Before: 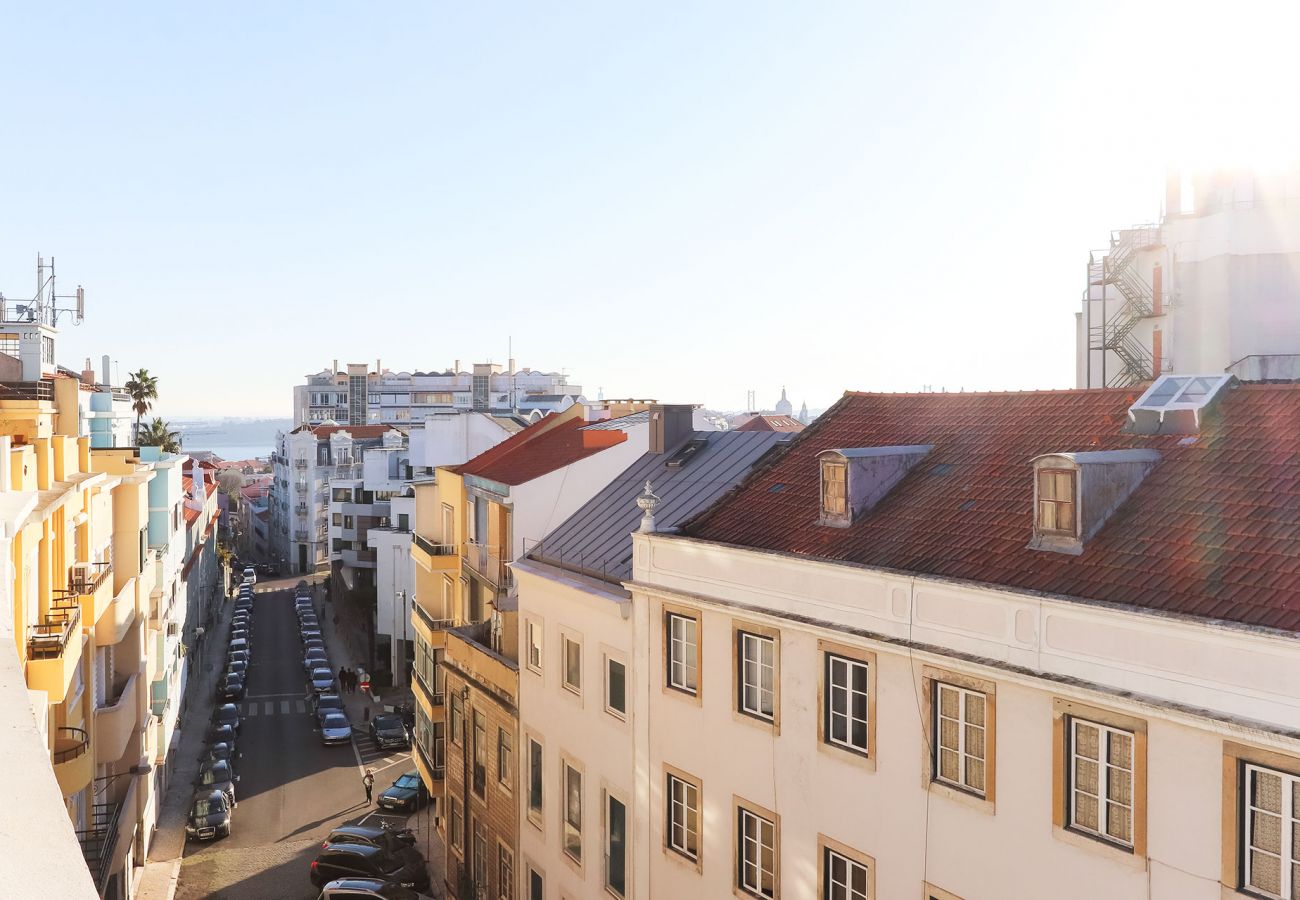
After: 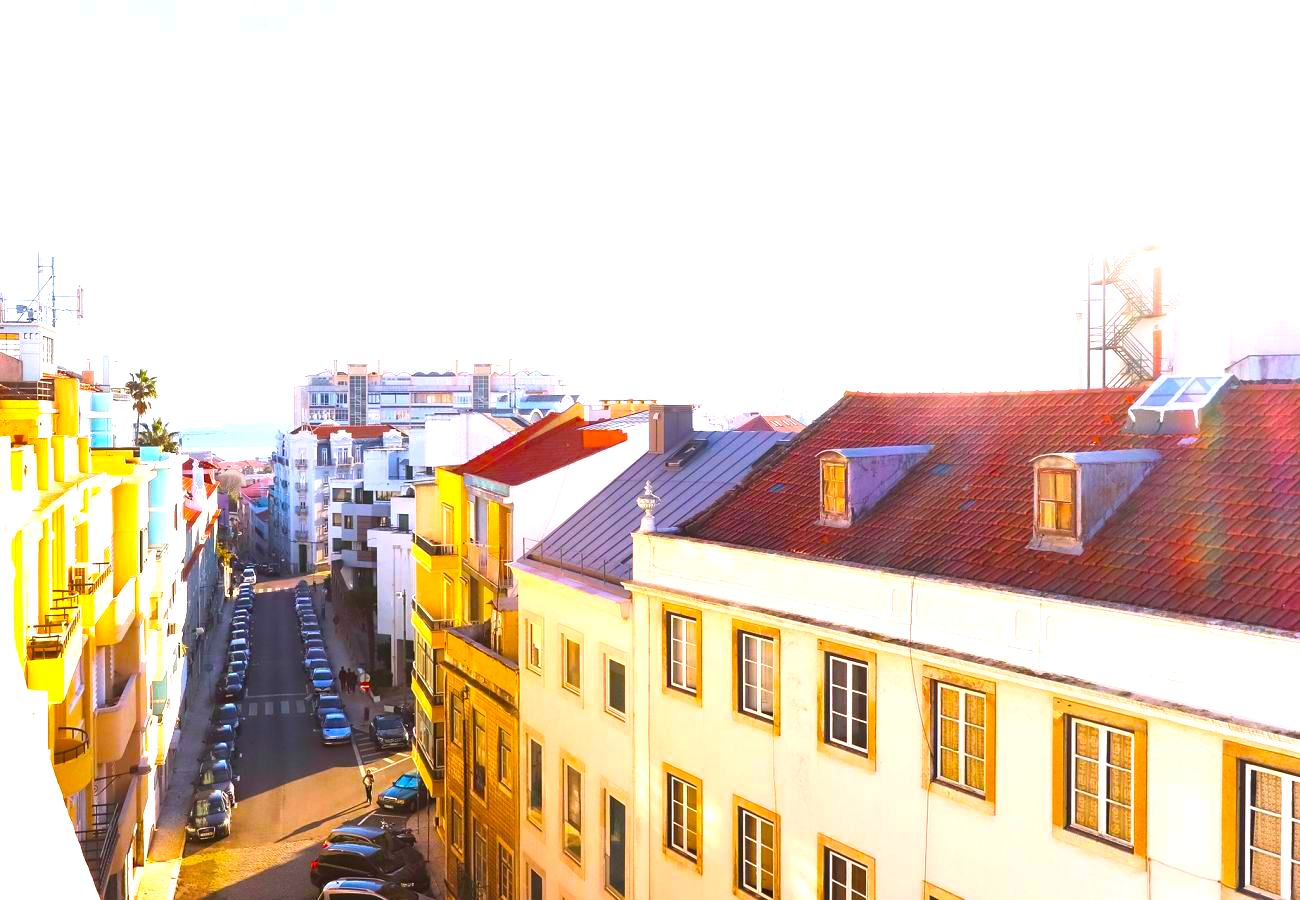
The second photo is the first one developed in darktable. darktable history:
color balance rgb: linear chroma grading › global chroma 25%, perceptual saturation grading › global saturation 40%, perceptual brilliance grading › global brilliance 30%, global vibrance 40%
contrast brightness saturation: contrast -0.02, brightness -0.01, saturation 0.03
white balance: red 1.009, blue 1.027
